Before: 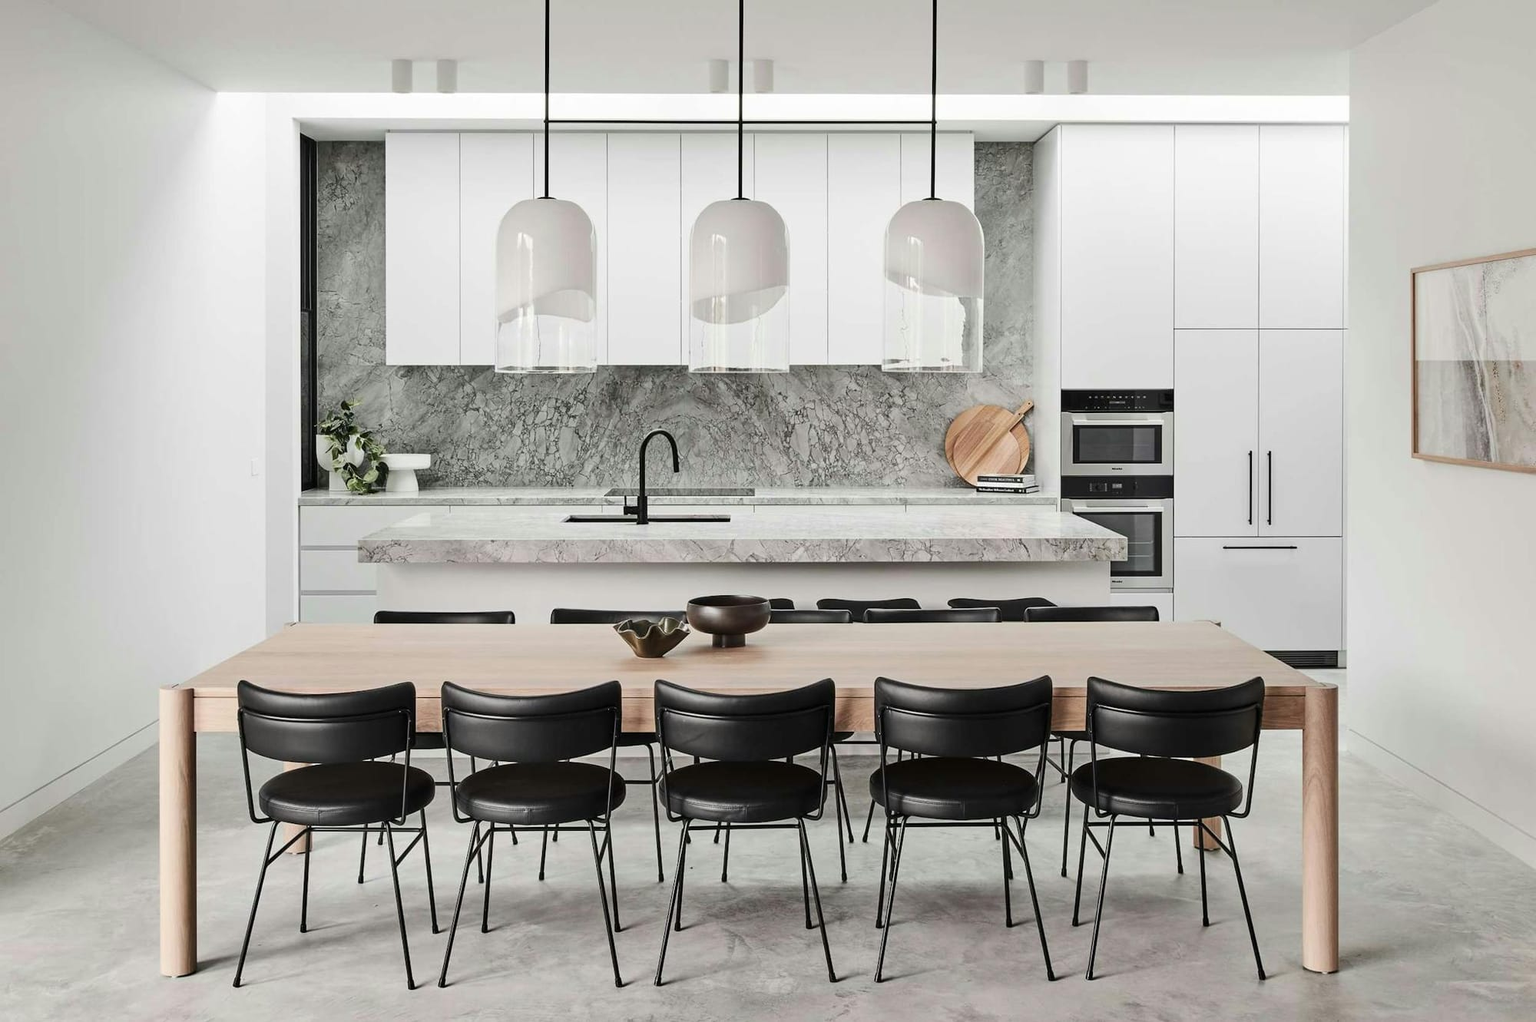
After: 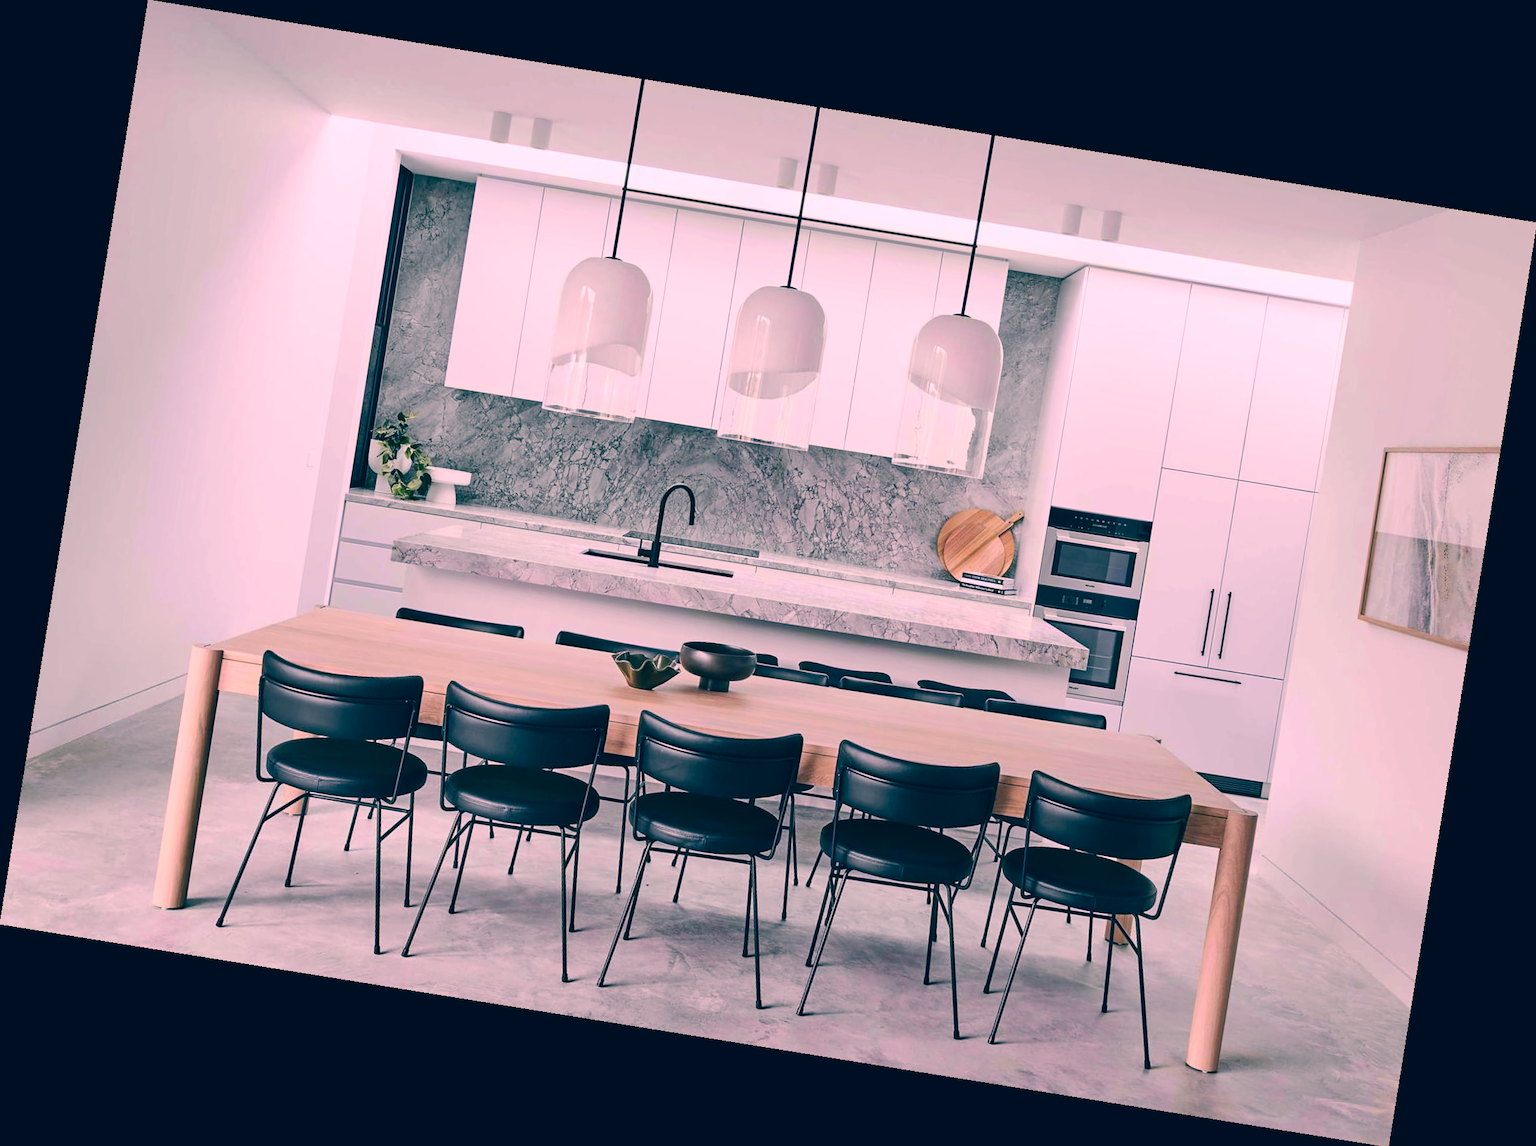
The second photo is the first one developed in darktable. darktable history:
color correction: highlights a* 17.03, highlights b* 0.205, shadows a* -15.38, shadows b* -14.56, saturation 1.5
rotate and perspective: rotation 9.12°, automatic cropping off
